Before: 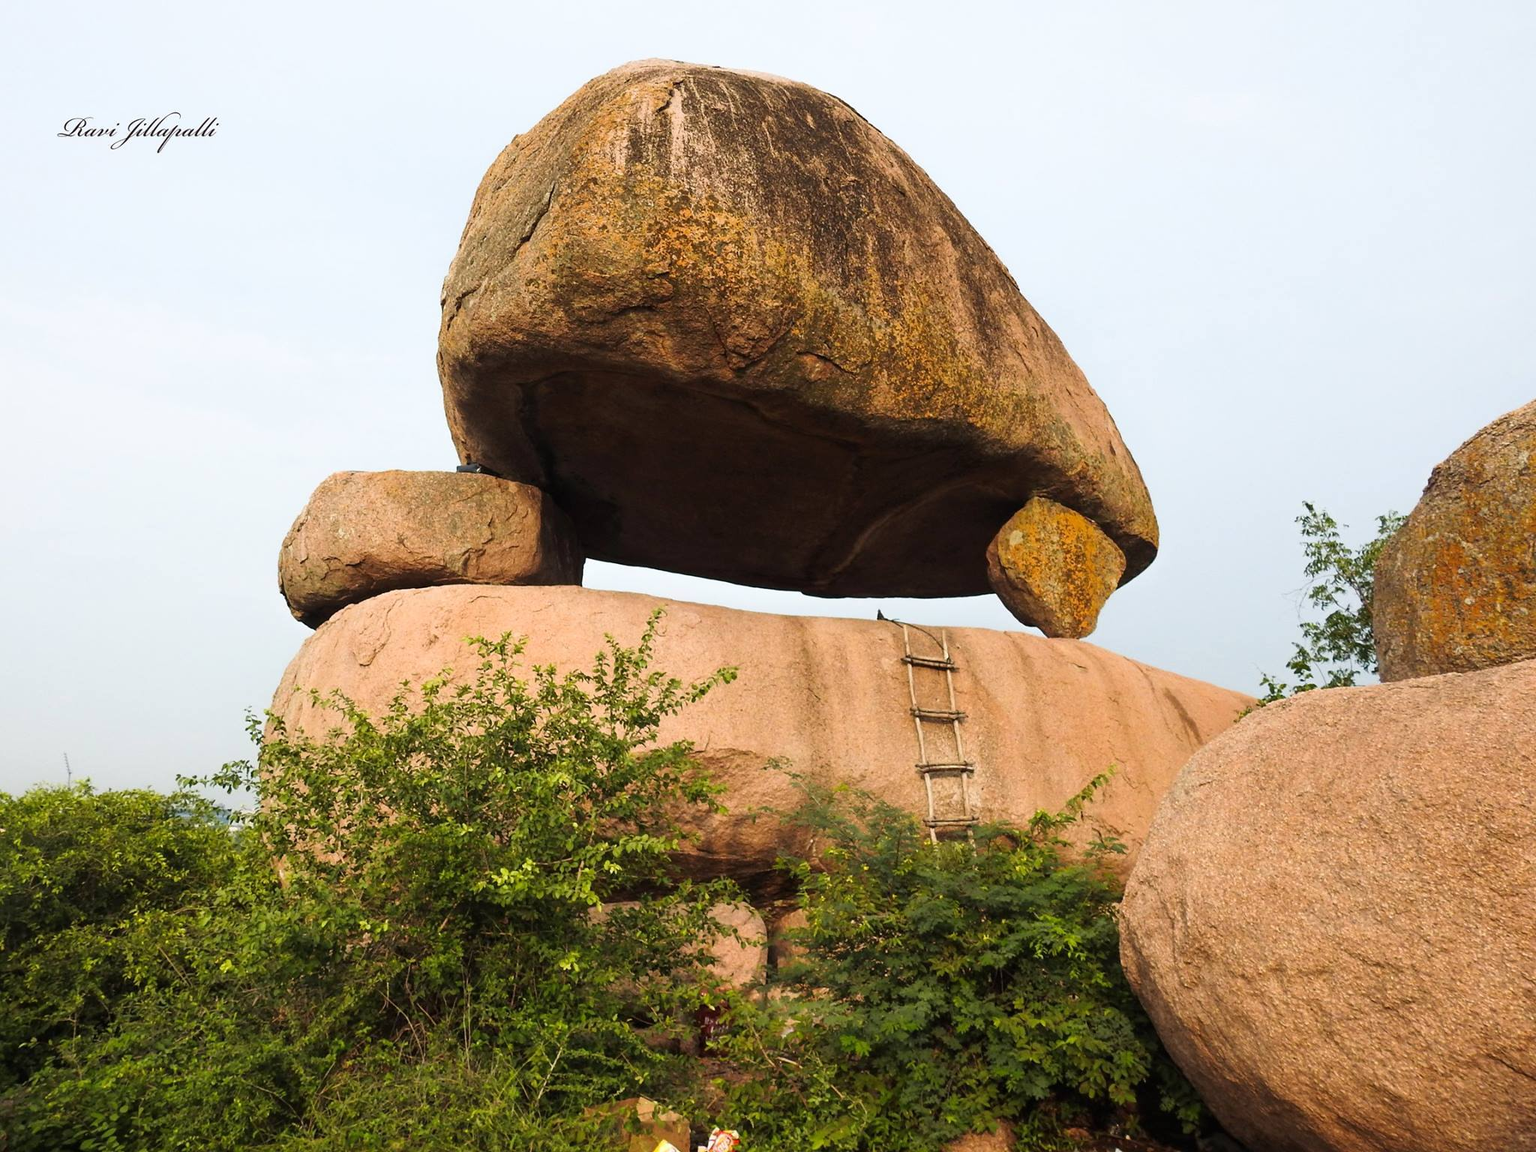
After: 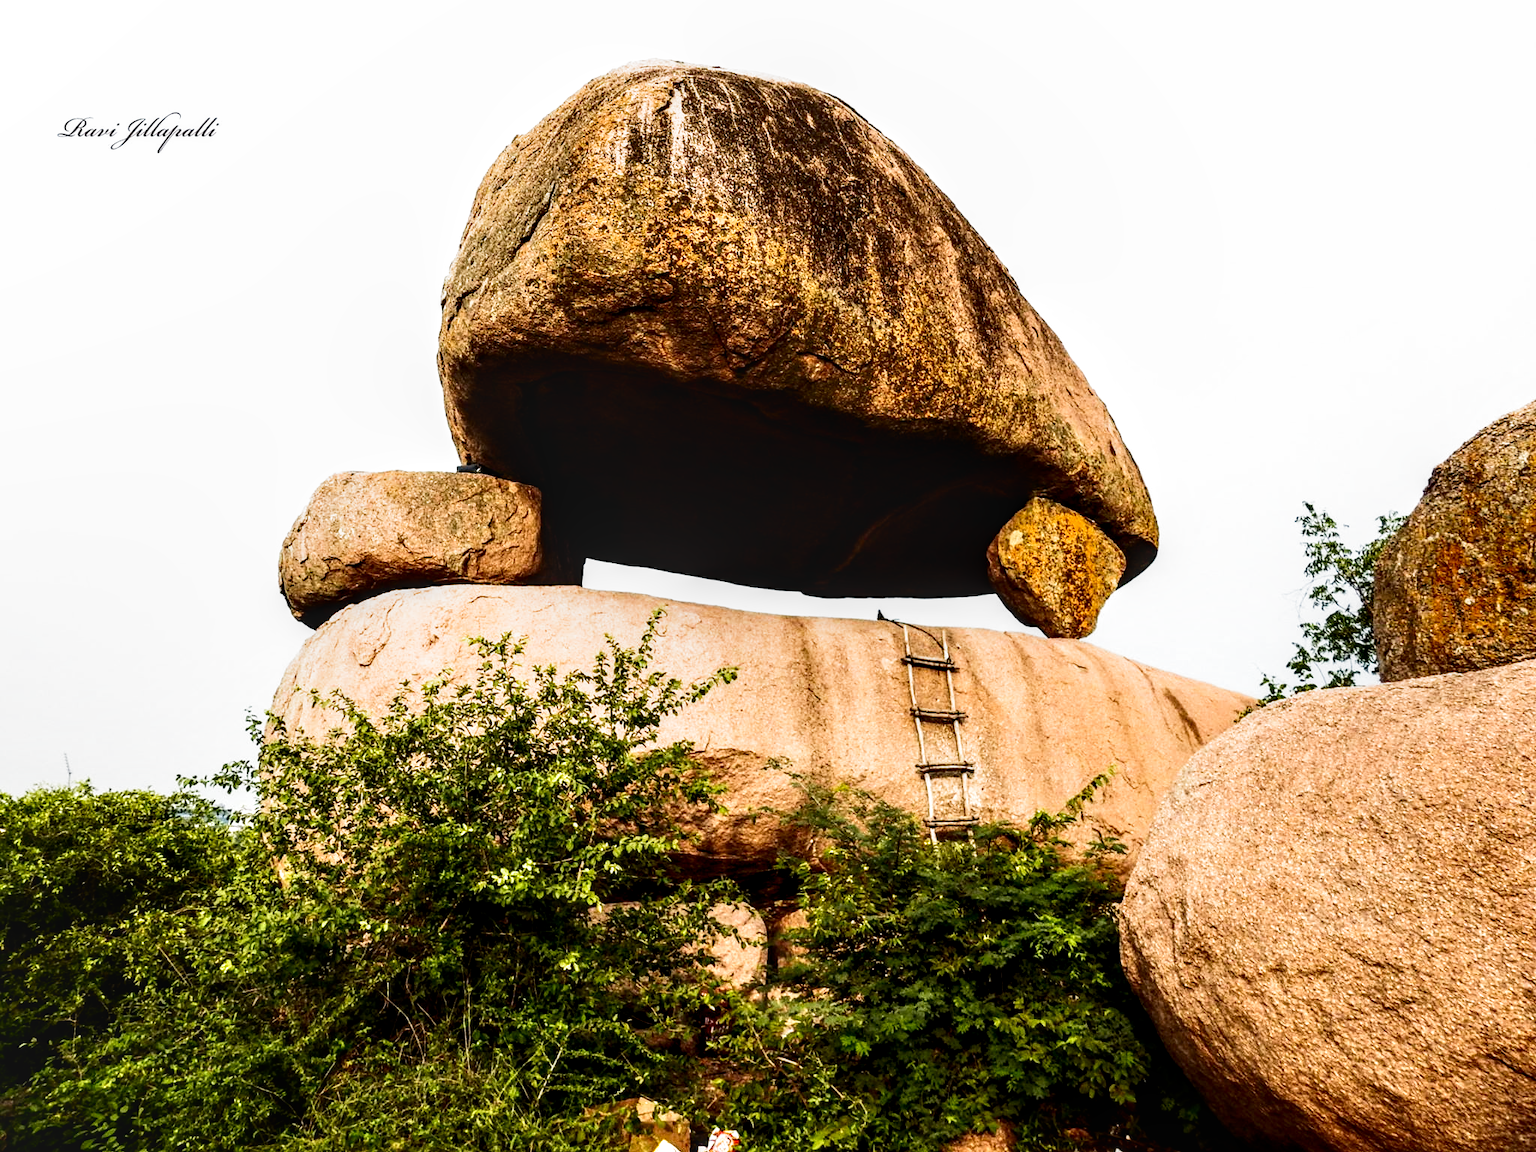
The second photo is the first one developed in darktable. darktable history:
local contrast: detail 142%
white balance: emerald 1
filmic rgb: black relative exposure -8.2 EV, white relative exposure 2.2 EV, threshold 3 EV, hardness 7.11, latitude 75%, contrast 1.325, highlights saturation mix -2%, shadows ↔ highlights balance 30%, preserve chrominance no, color science v5 (2021), contrast in shadows safe, contrast in highlights safe, enable highlight reconstruction true
contrast brightness saturation: contrast 0.28
